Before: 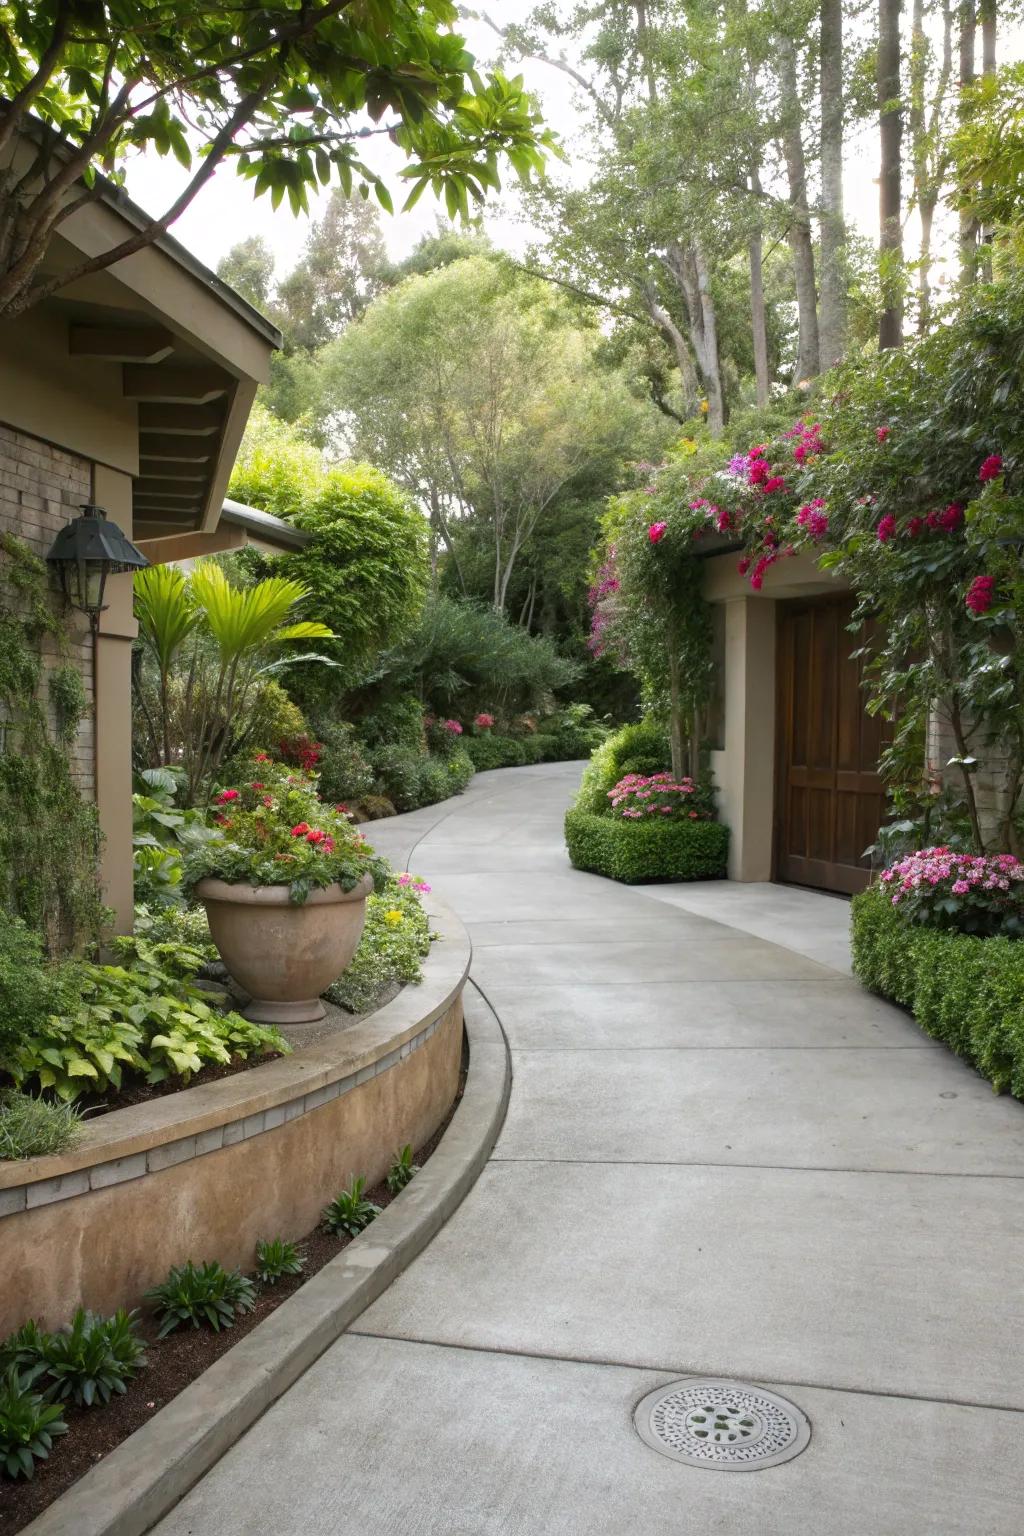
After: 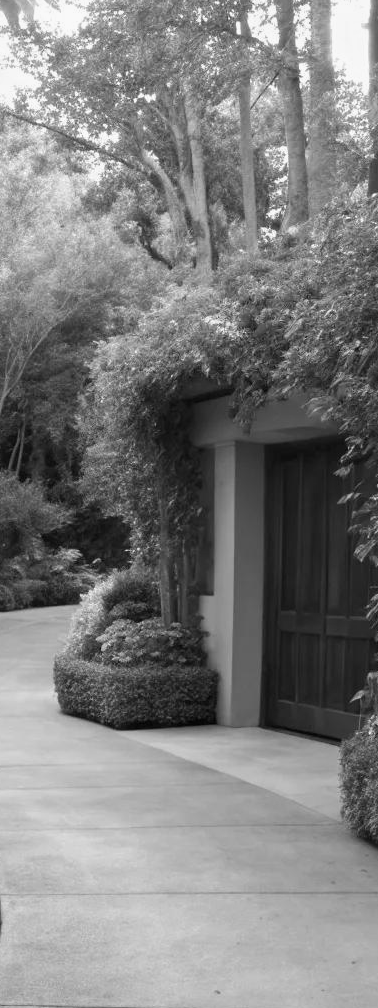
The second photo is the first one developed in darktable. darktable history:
crop and rotate: left 49.936%, top 10.094%, right 13.136%, bottom 24.256%
monochrome: a -35.87, b 49.73, size 1.7
